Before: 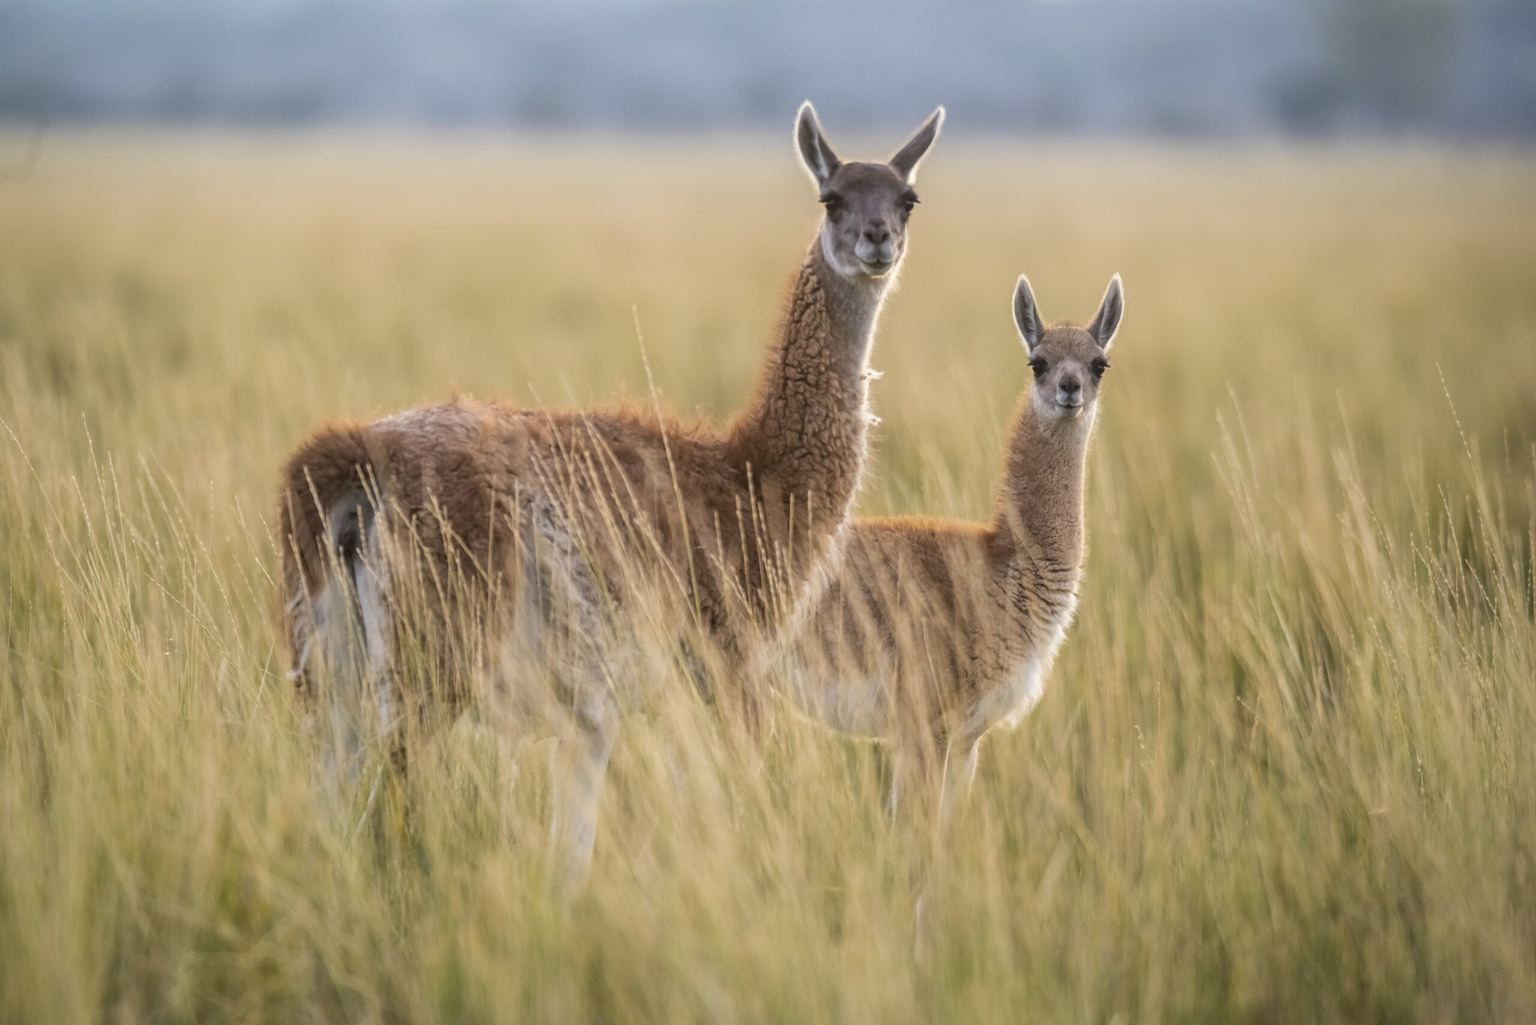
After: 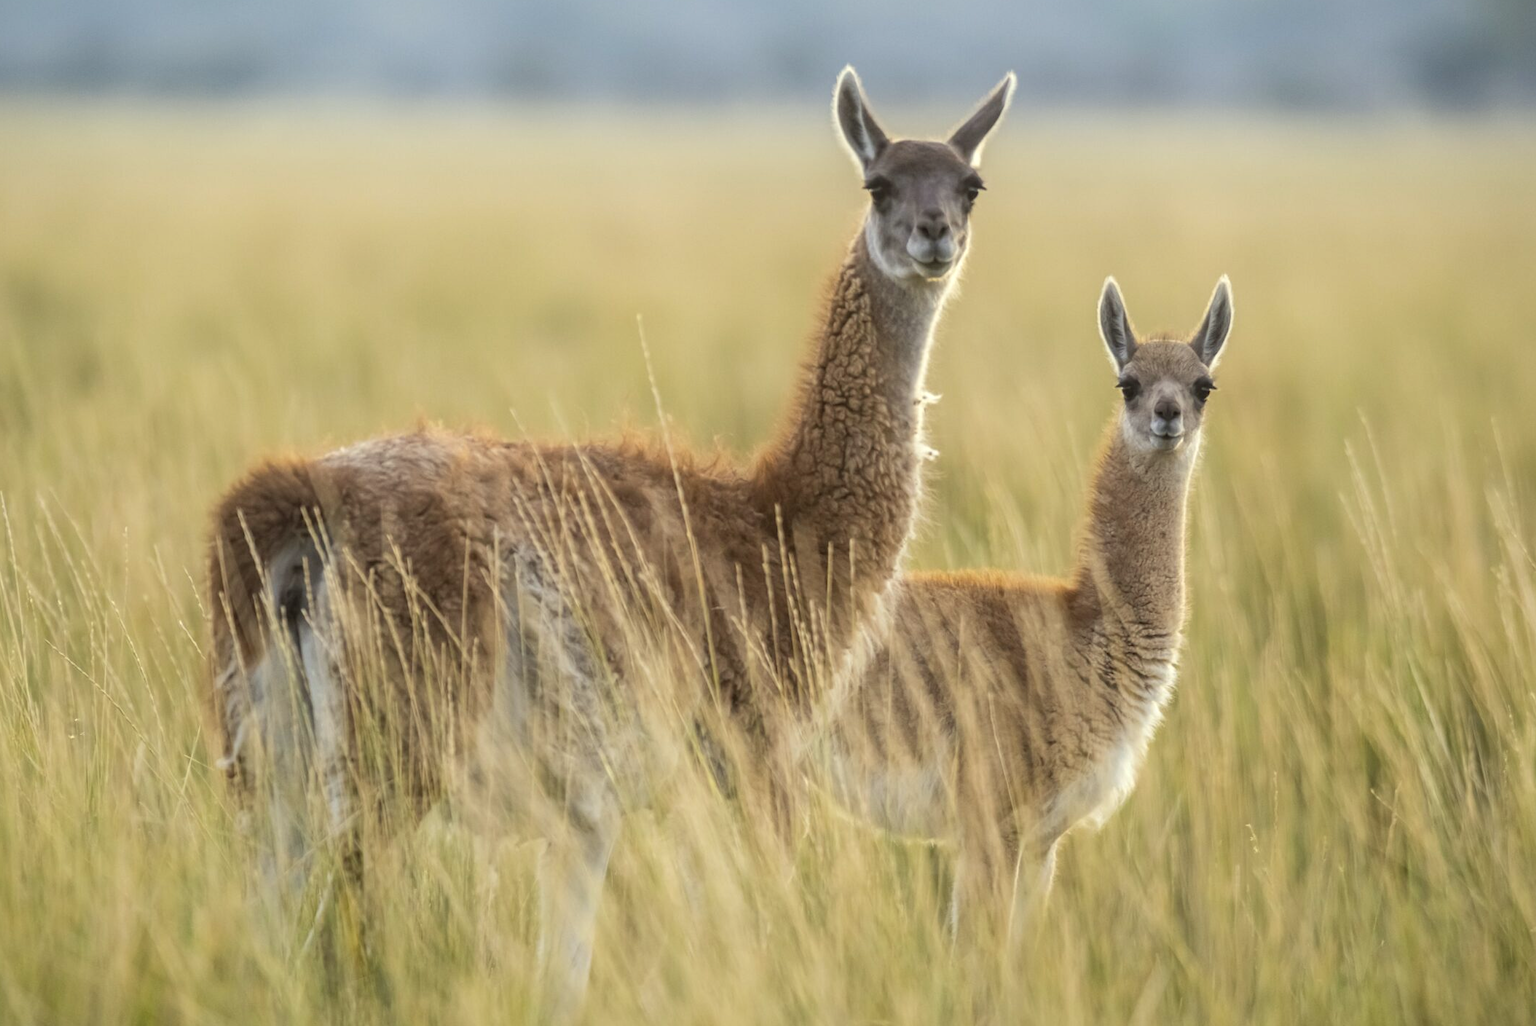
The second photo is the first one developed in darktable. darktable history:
exposure: exposure 0.134 EV, compensate exposure bias true, compensate highlight preservation false
color correction: highlights a* -4.31, highlights b* 6.43
crop and rotate: left 7.039%, top 4.604%, right 10.565%, bottom 12.93%
